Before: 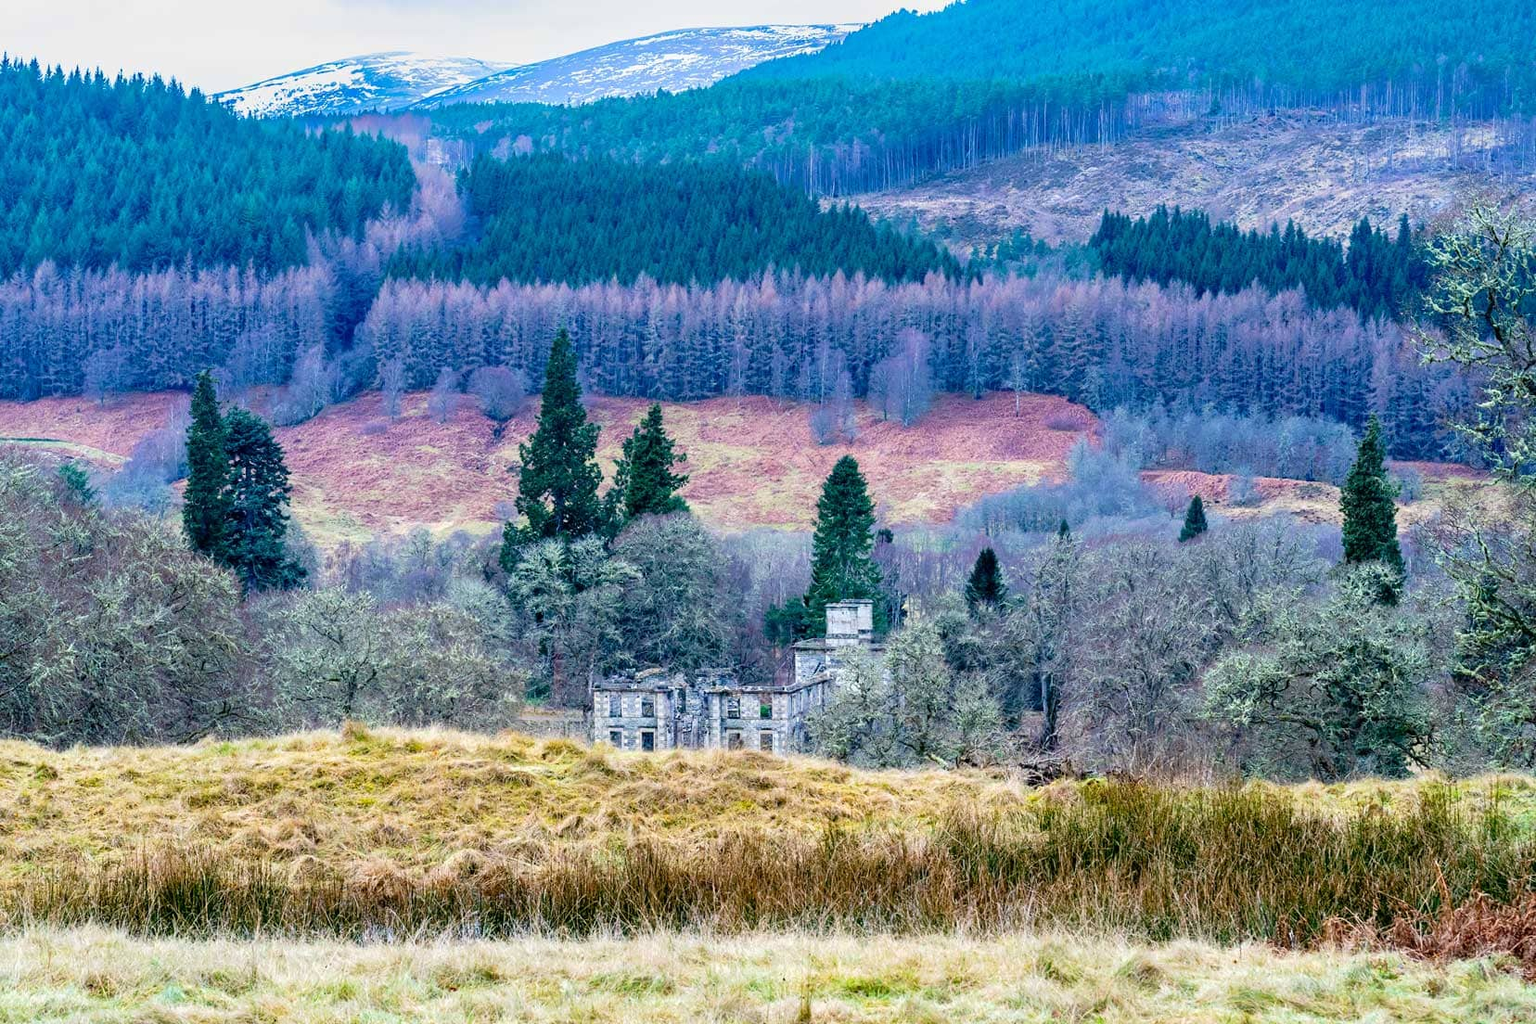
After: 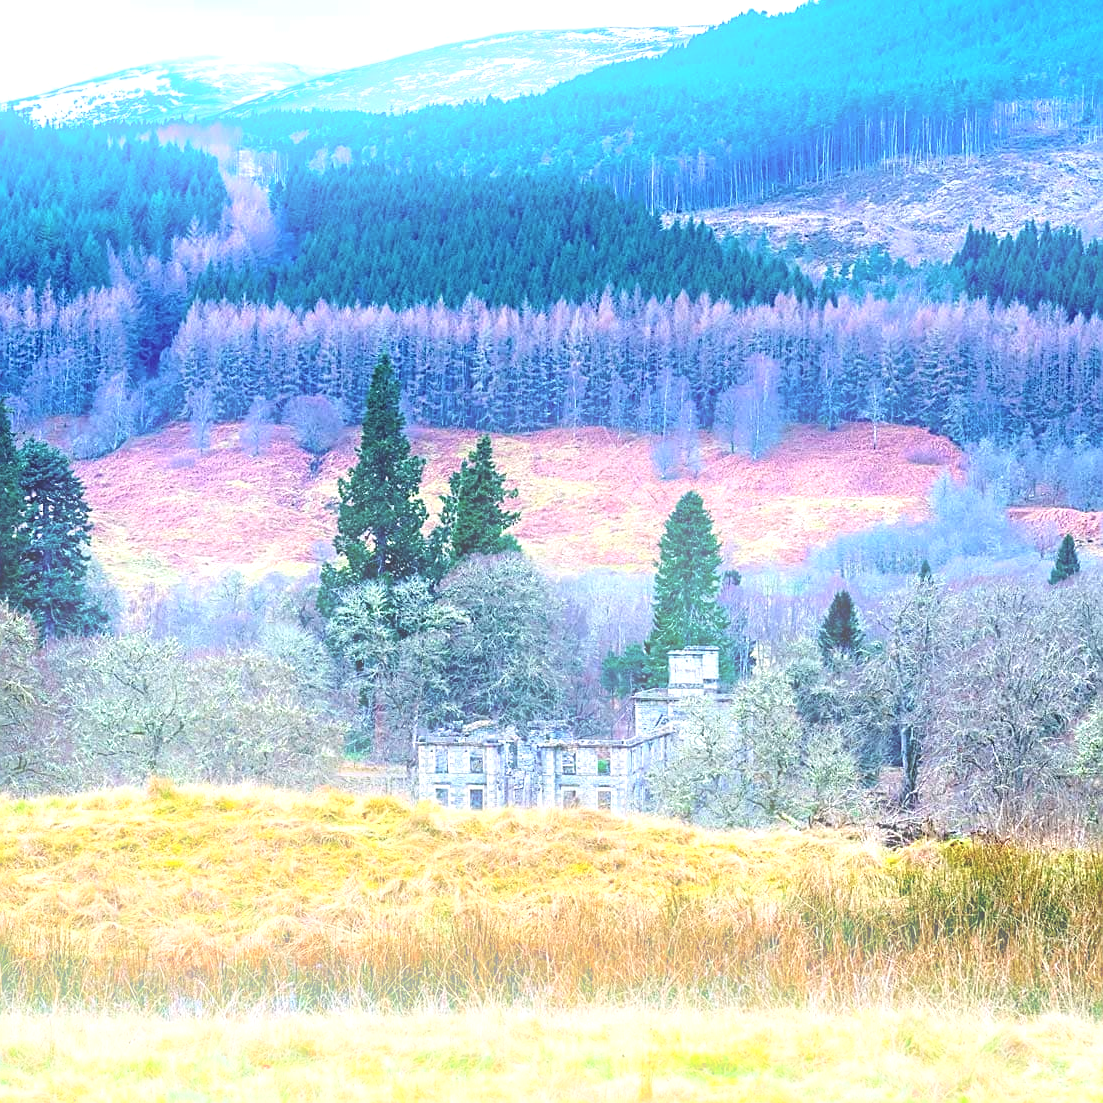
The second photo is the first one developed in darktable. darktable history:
crop and rotate: left 13.409%, right 19.924%
exposure: black level correction 0, exposure 0.7 EV, compensate exposure bias true, compensate highlight preservation false
sharpen: on, module defaults
bloom: threshold 82.5%, strength 16.25%
